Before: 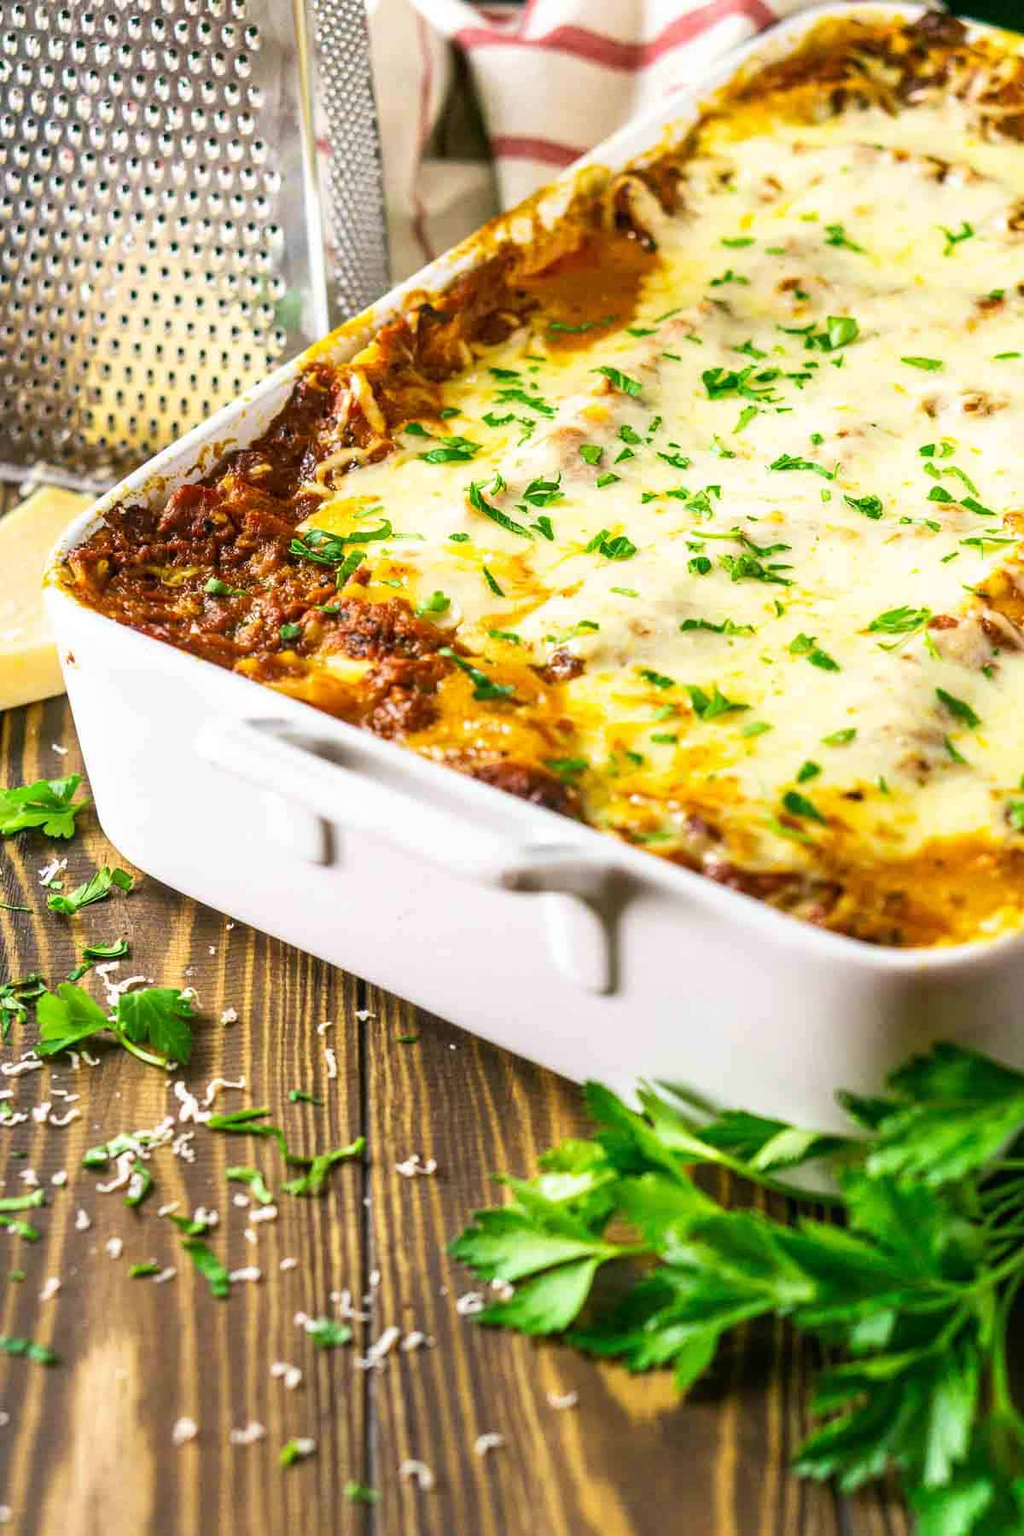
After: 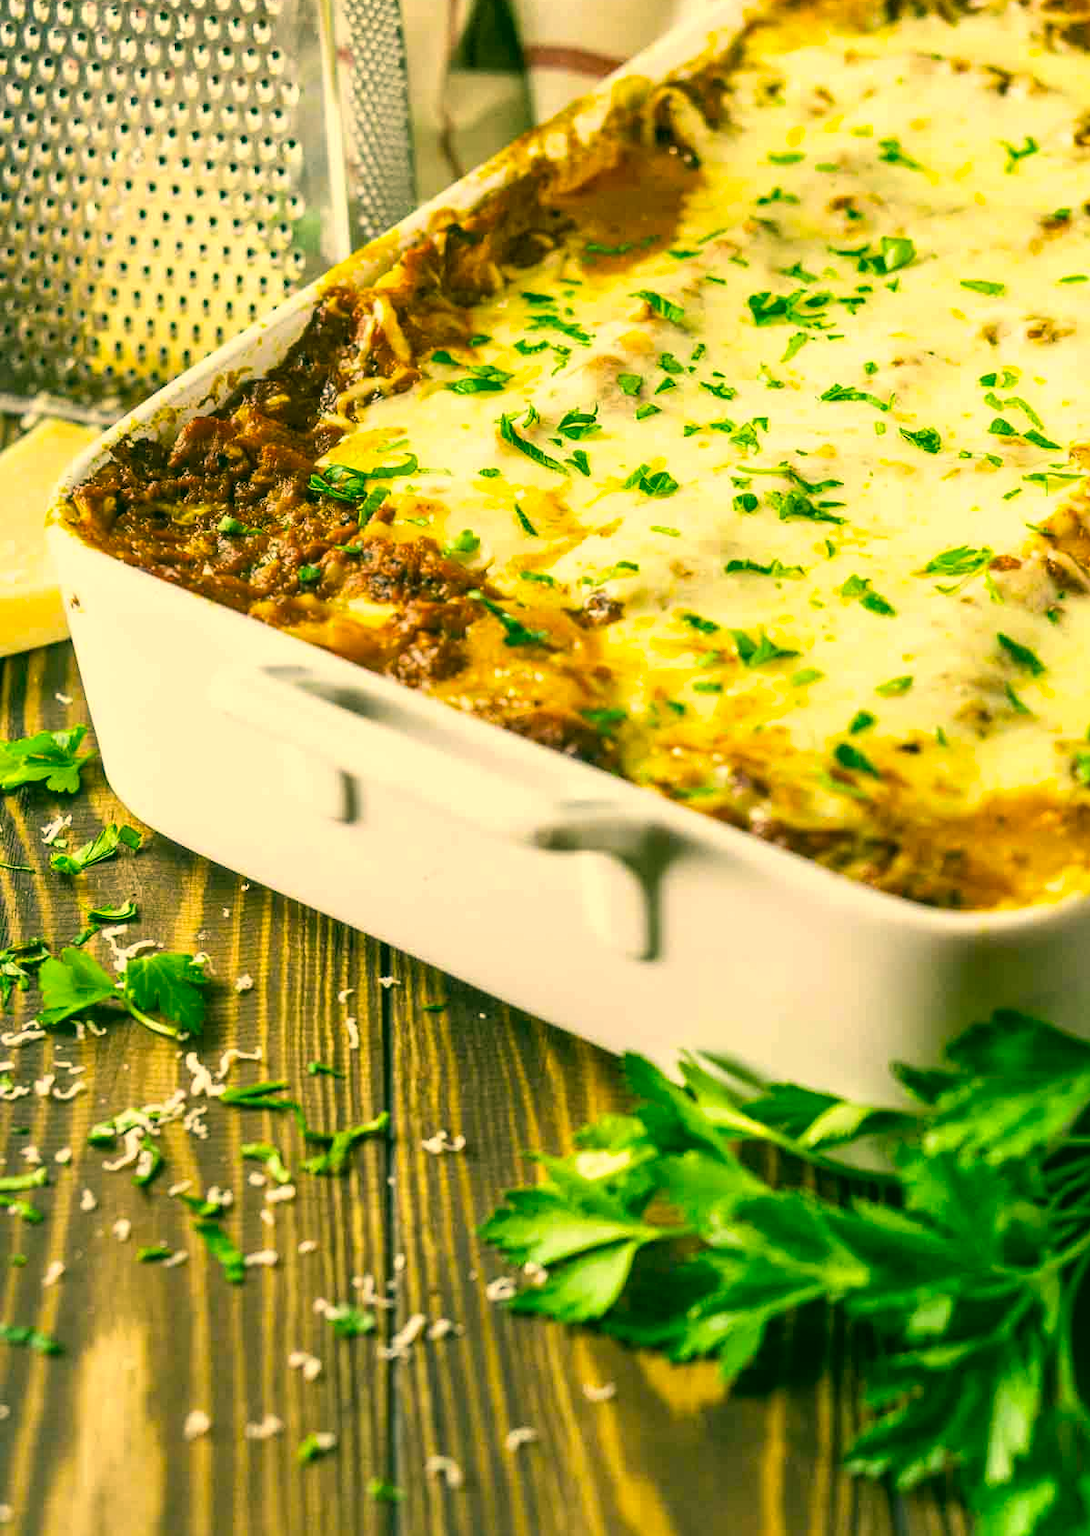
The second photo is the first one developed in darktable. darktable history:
color correction: highlights a* 5.62, highlights b* 33.14, shadows a* -26.63, shadows b* 3.99
crop and rotate: top 6.158%
